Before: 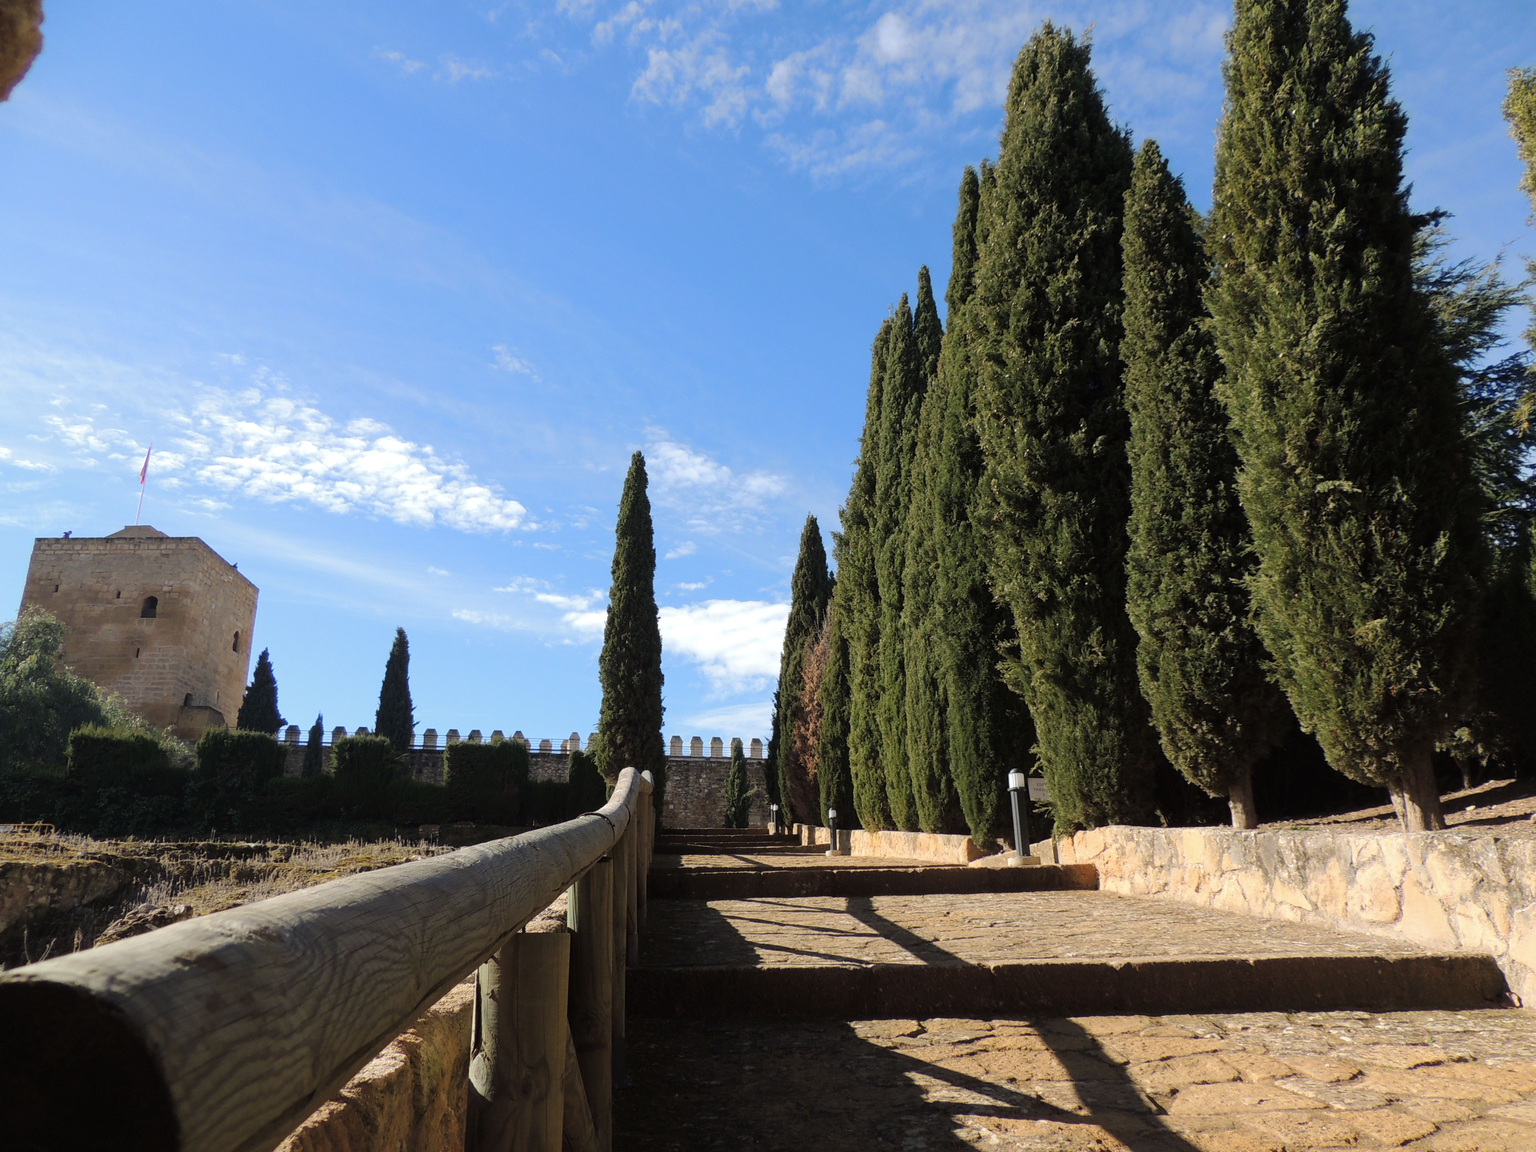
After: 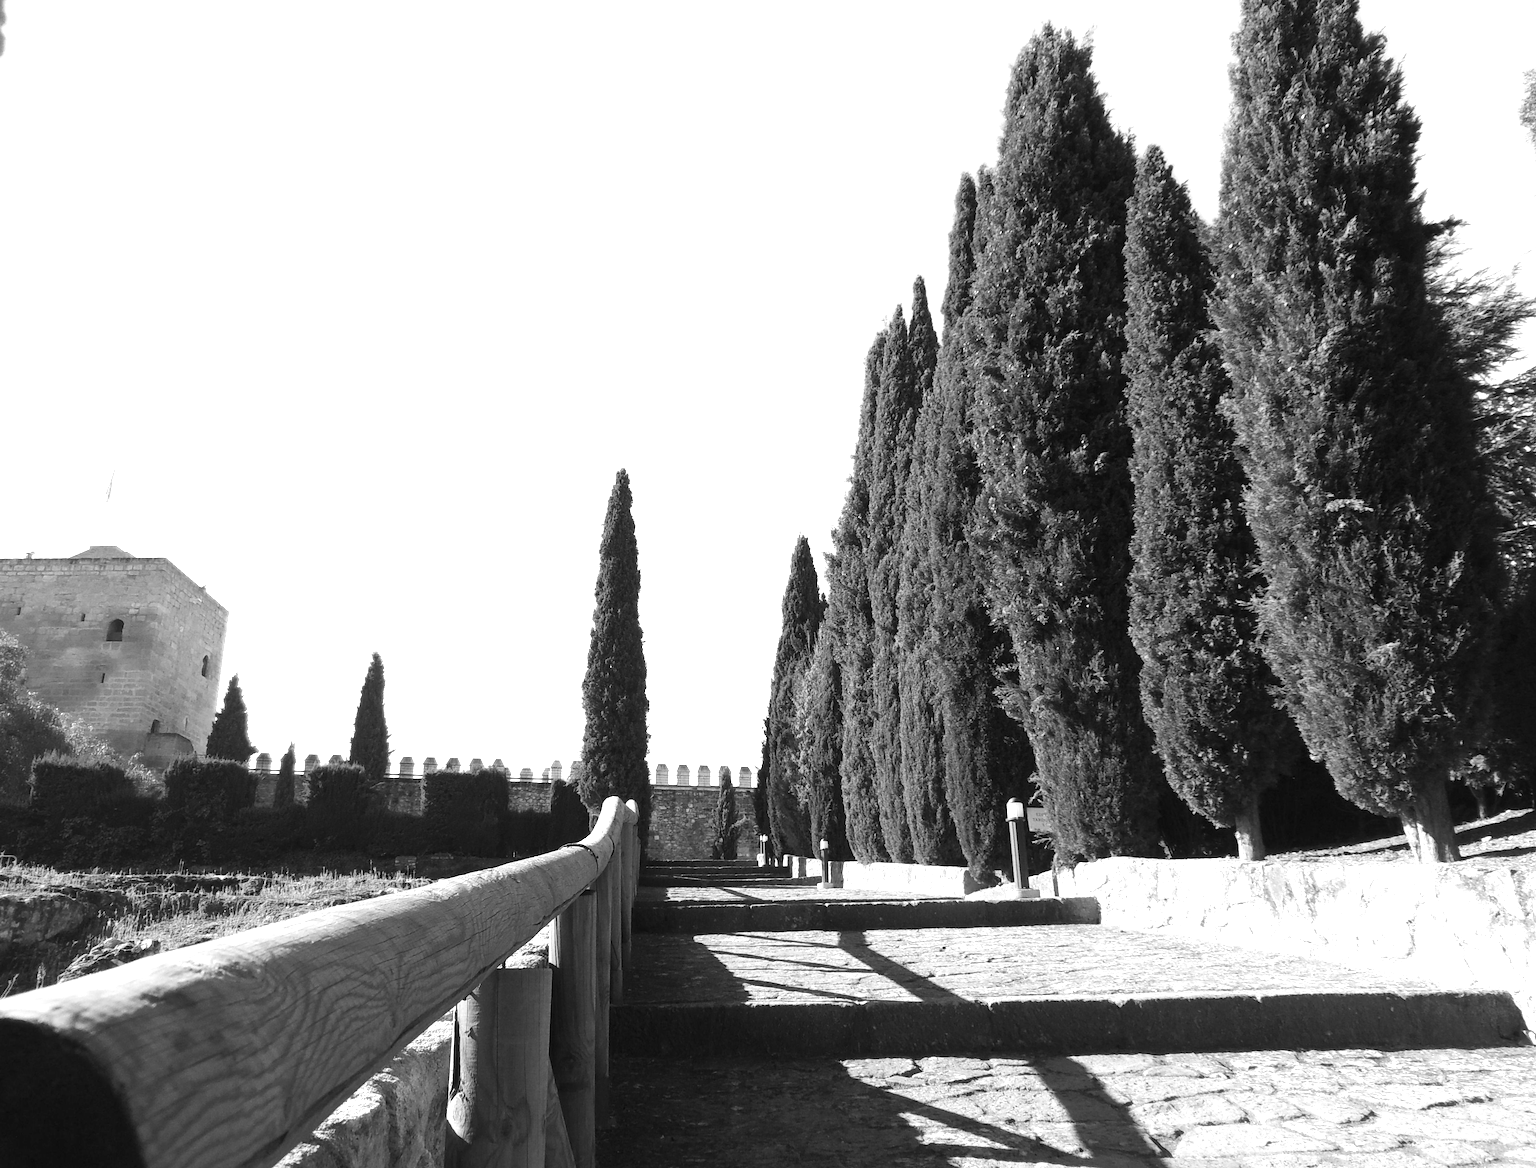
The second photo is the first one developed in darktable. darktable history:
color calibration: output gray [0.253, 0.26, 0.487, 0], gray › normalize channels true, illuminant same as pipeline (D50), adaptation XYZ, x 0.346, y 0.359, gamut compression 0
exposure: black level correction 0, exposure 1.45 EV, compensate exposure bias true, compensate highlight preservation false
crop and rotate: left 2.536%, right 1.107%, bottom 2.246%
